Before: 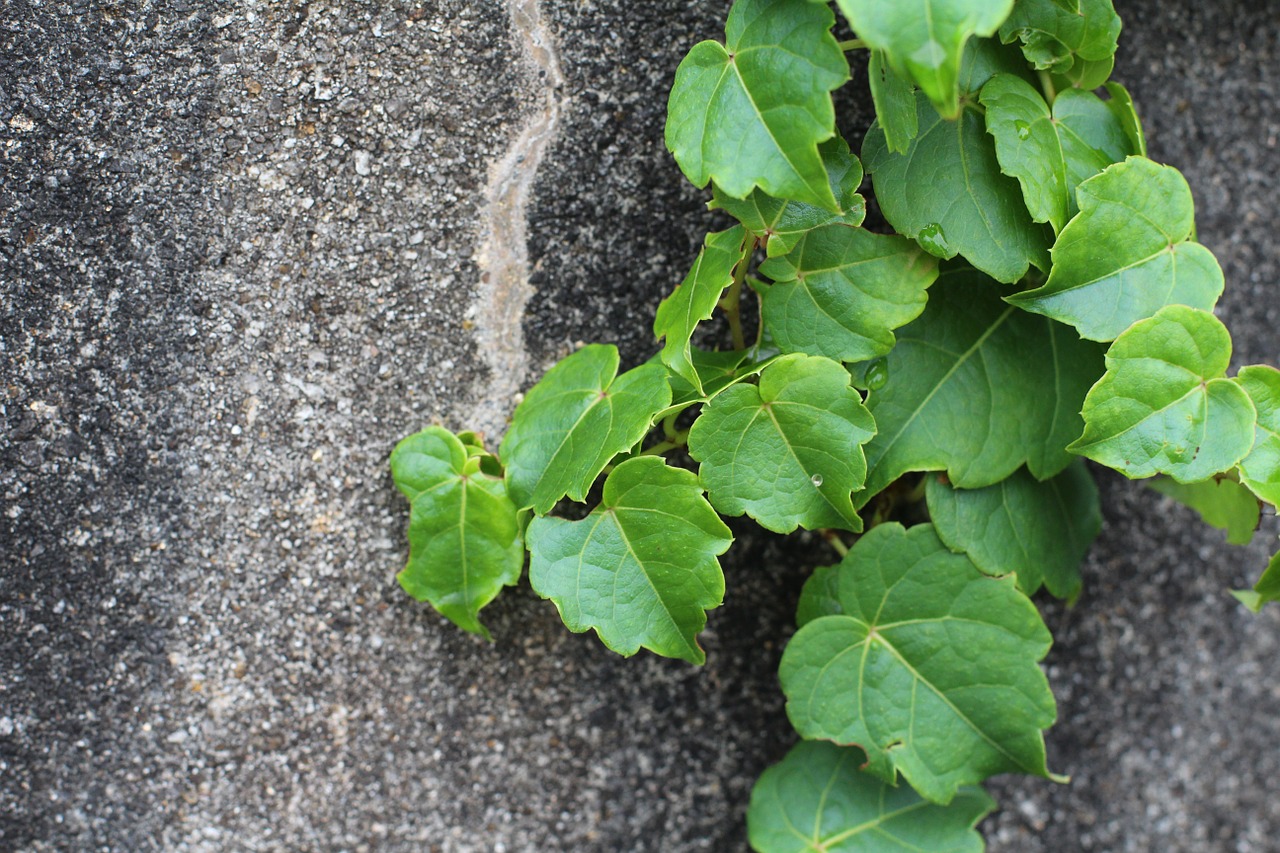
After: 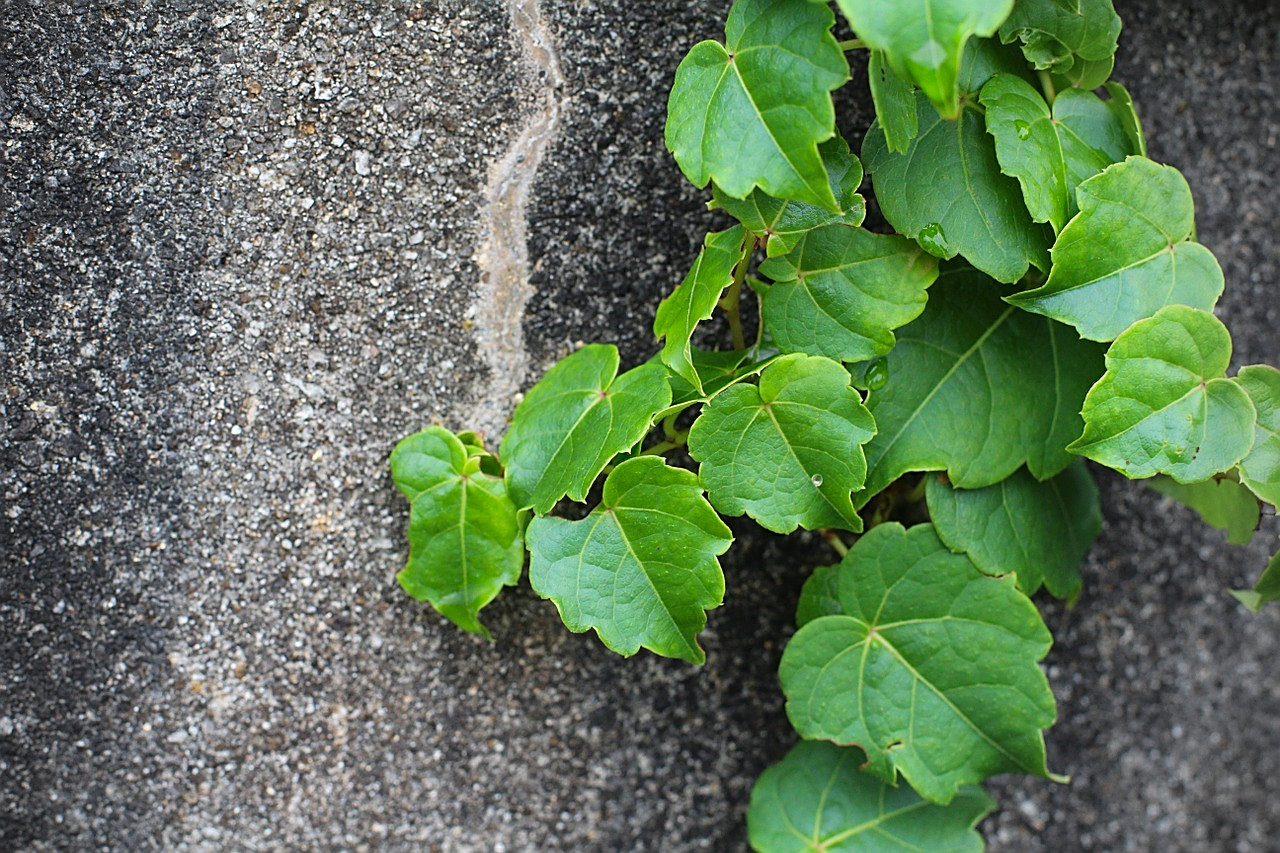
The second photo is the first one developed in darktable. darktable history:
vignetting: fall-off start 79.78%, center (-0.031, -0.043)
contrast brightness saturation: saturation 0.121
exposure: exposure -0.051 EV, compensate highlight preservation false
sharpen: on, module defaults
